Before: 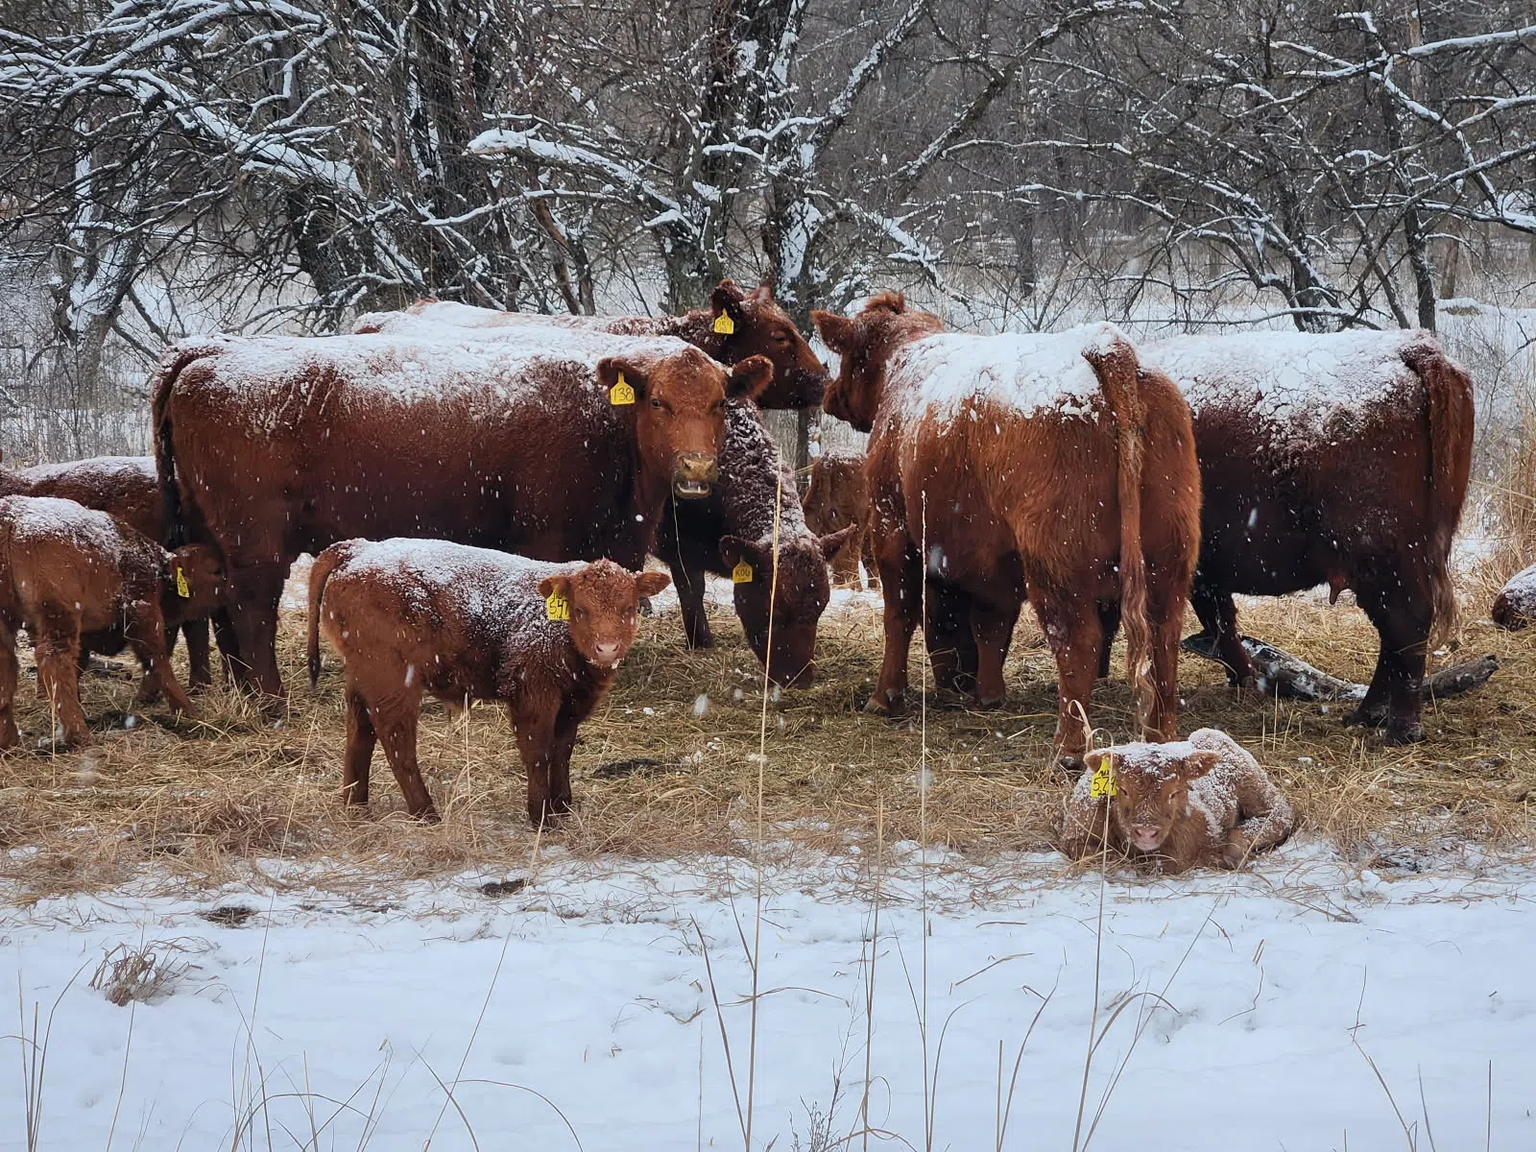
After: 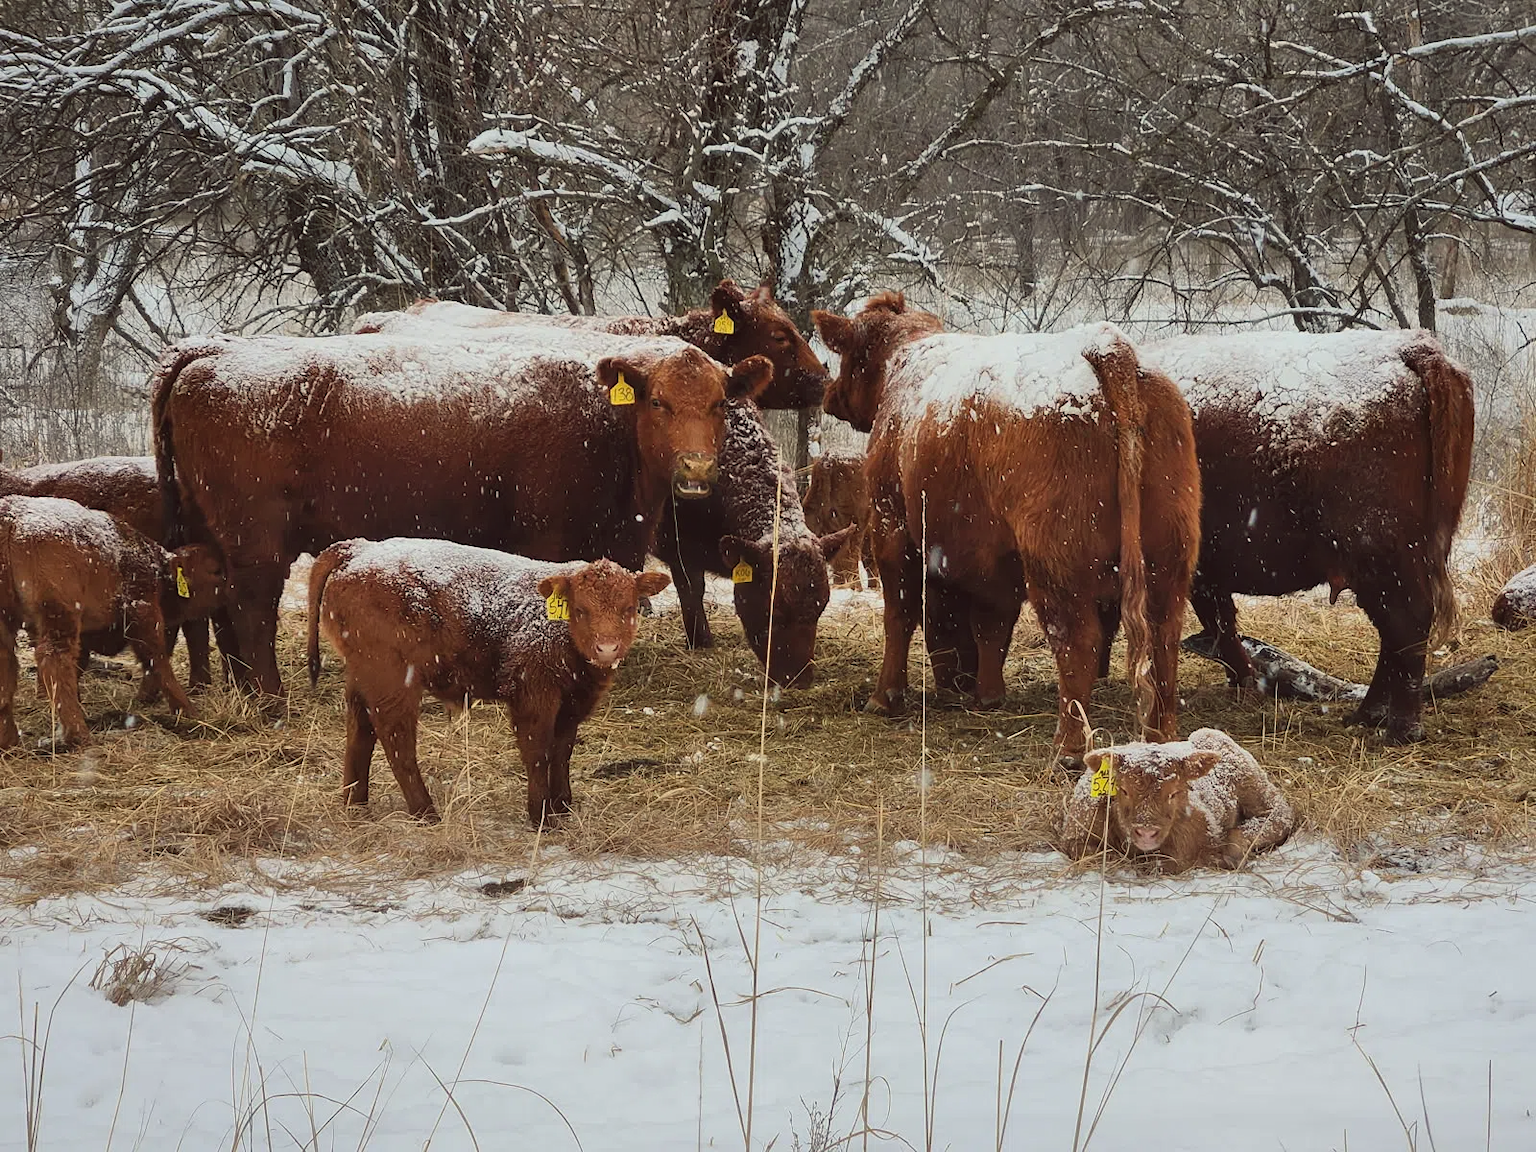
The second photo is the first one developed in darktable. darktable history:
color balance: lift [1.005, 1.002, 0.998, 0.998], gamma [1, 1.021, 1.02, 0.979], gain [0.923, 1.066, 1.056, 0.934]
white balance: emerald 1
